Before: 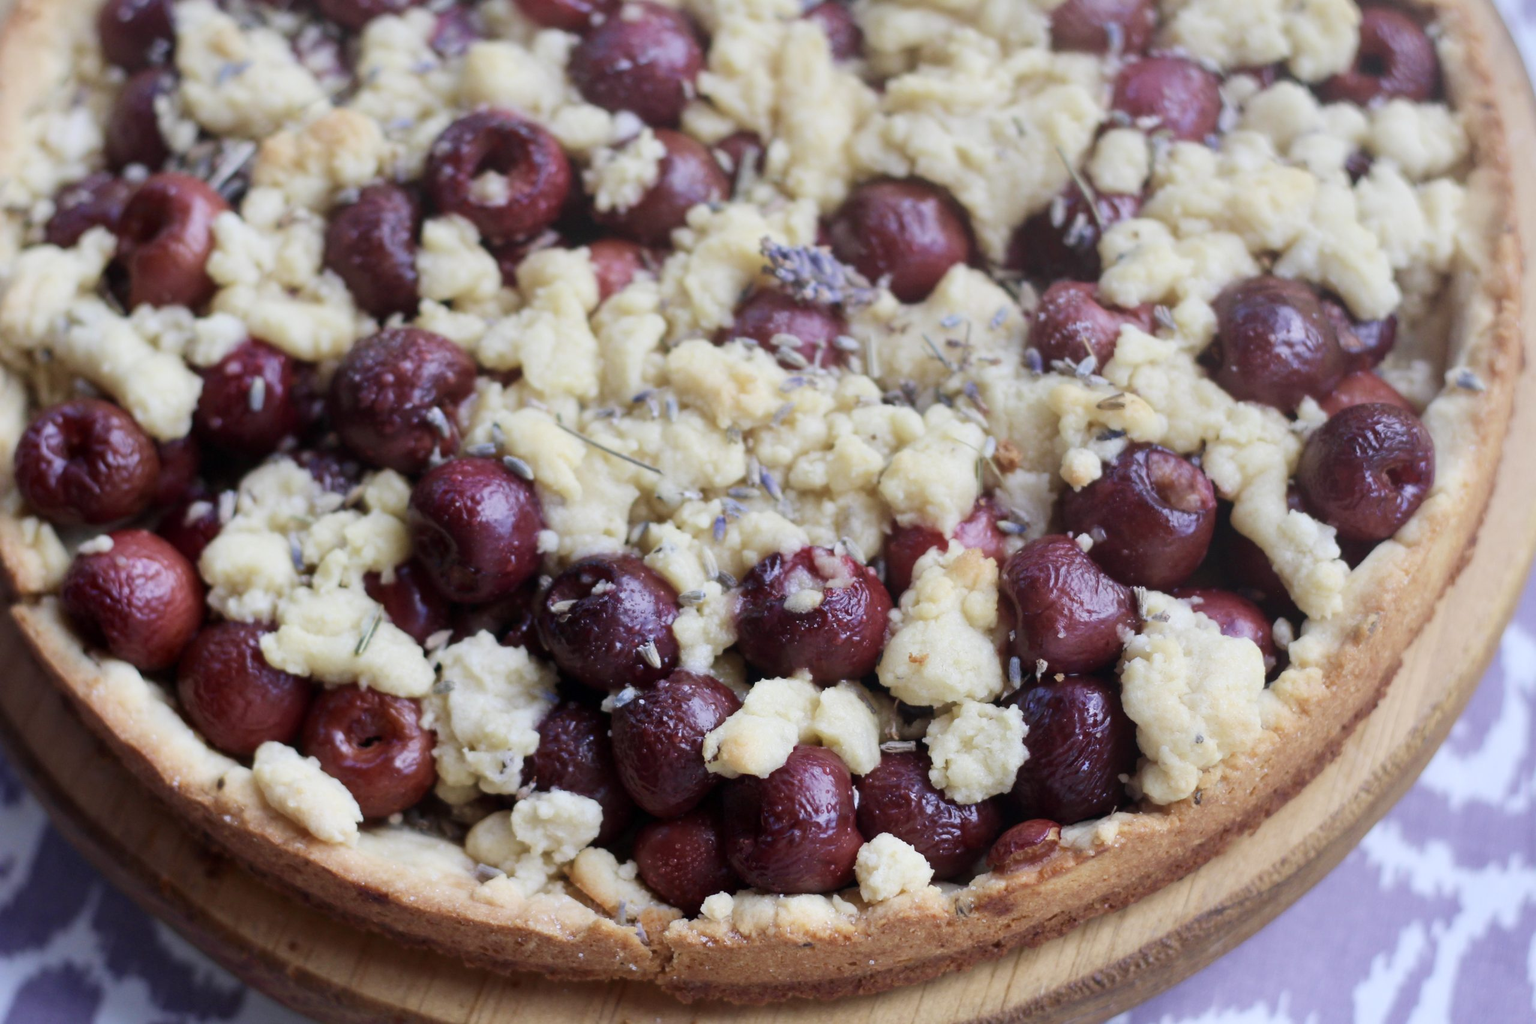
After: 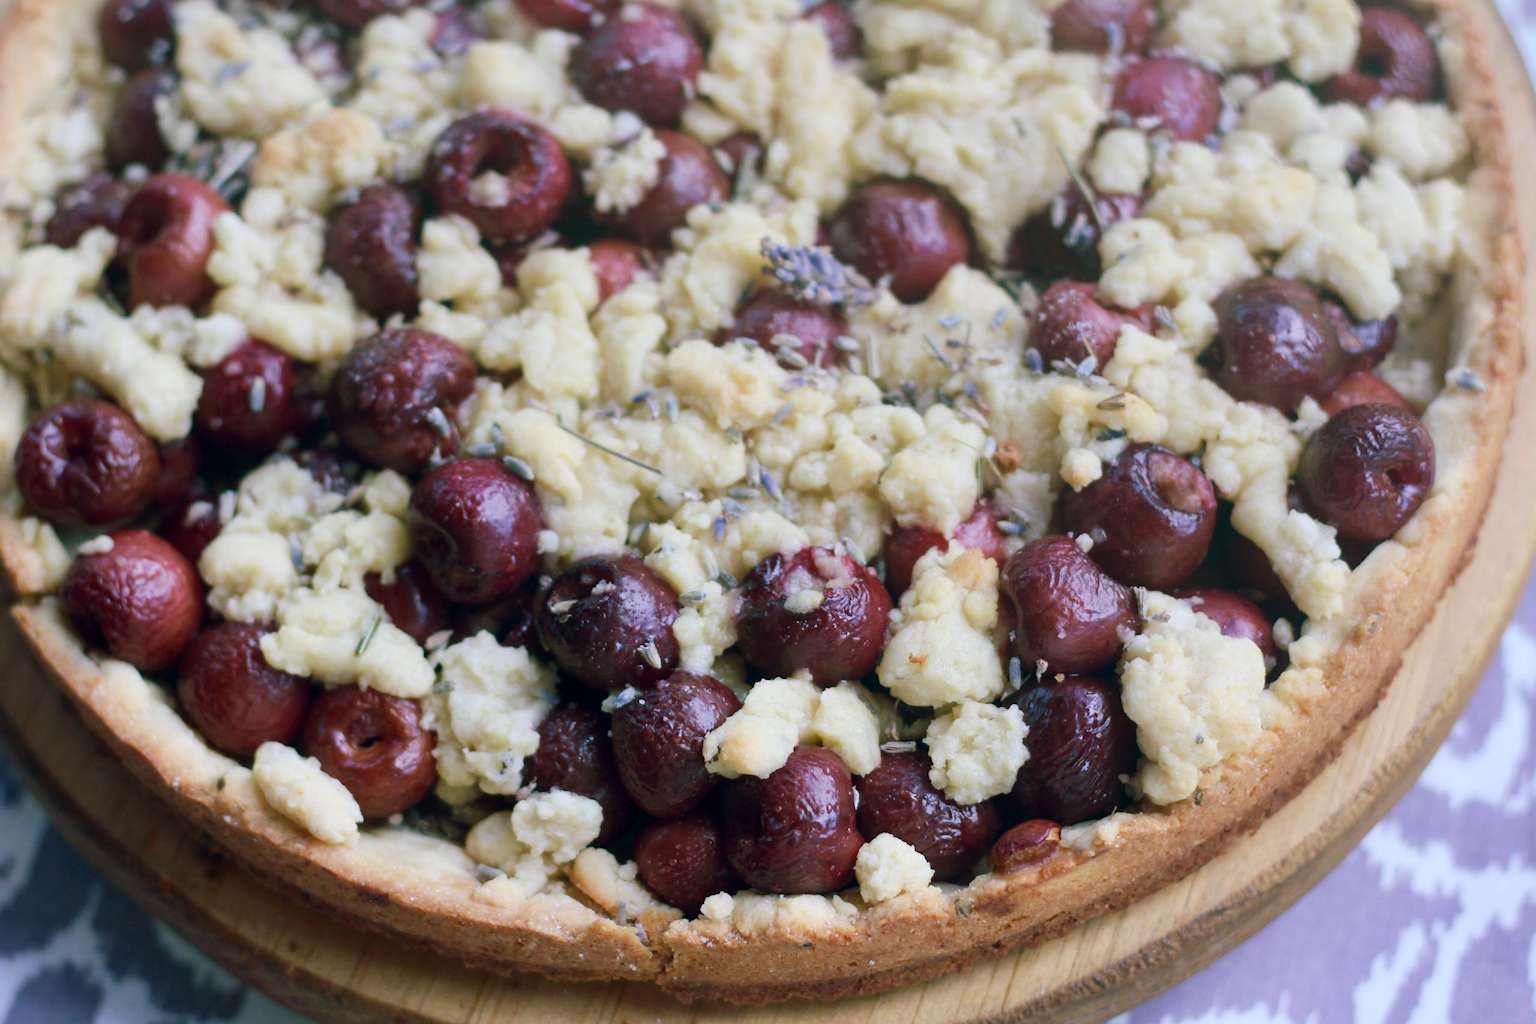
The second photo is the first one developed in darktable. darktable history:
color balance rgb: shadows lift › chroma 11.614%, shadows lift › hue 132.54°, global offset › chroma 0.051%, global offset › hue 254.22°, perceptual saturation grading › global saturation -1.611%, perceptual saturation grading › highlights -8.146%, perceptual saturation grading › mid-tones 8.187%, perceptual saturation grading › shadows 5.03%, global vibrance 14.891%
